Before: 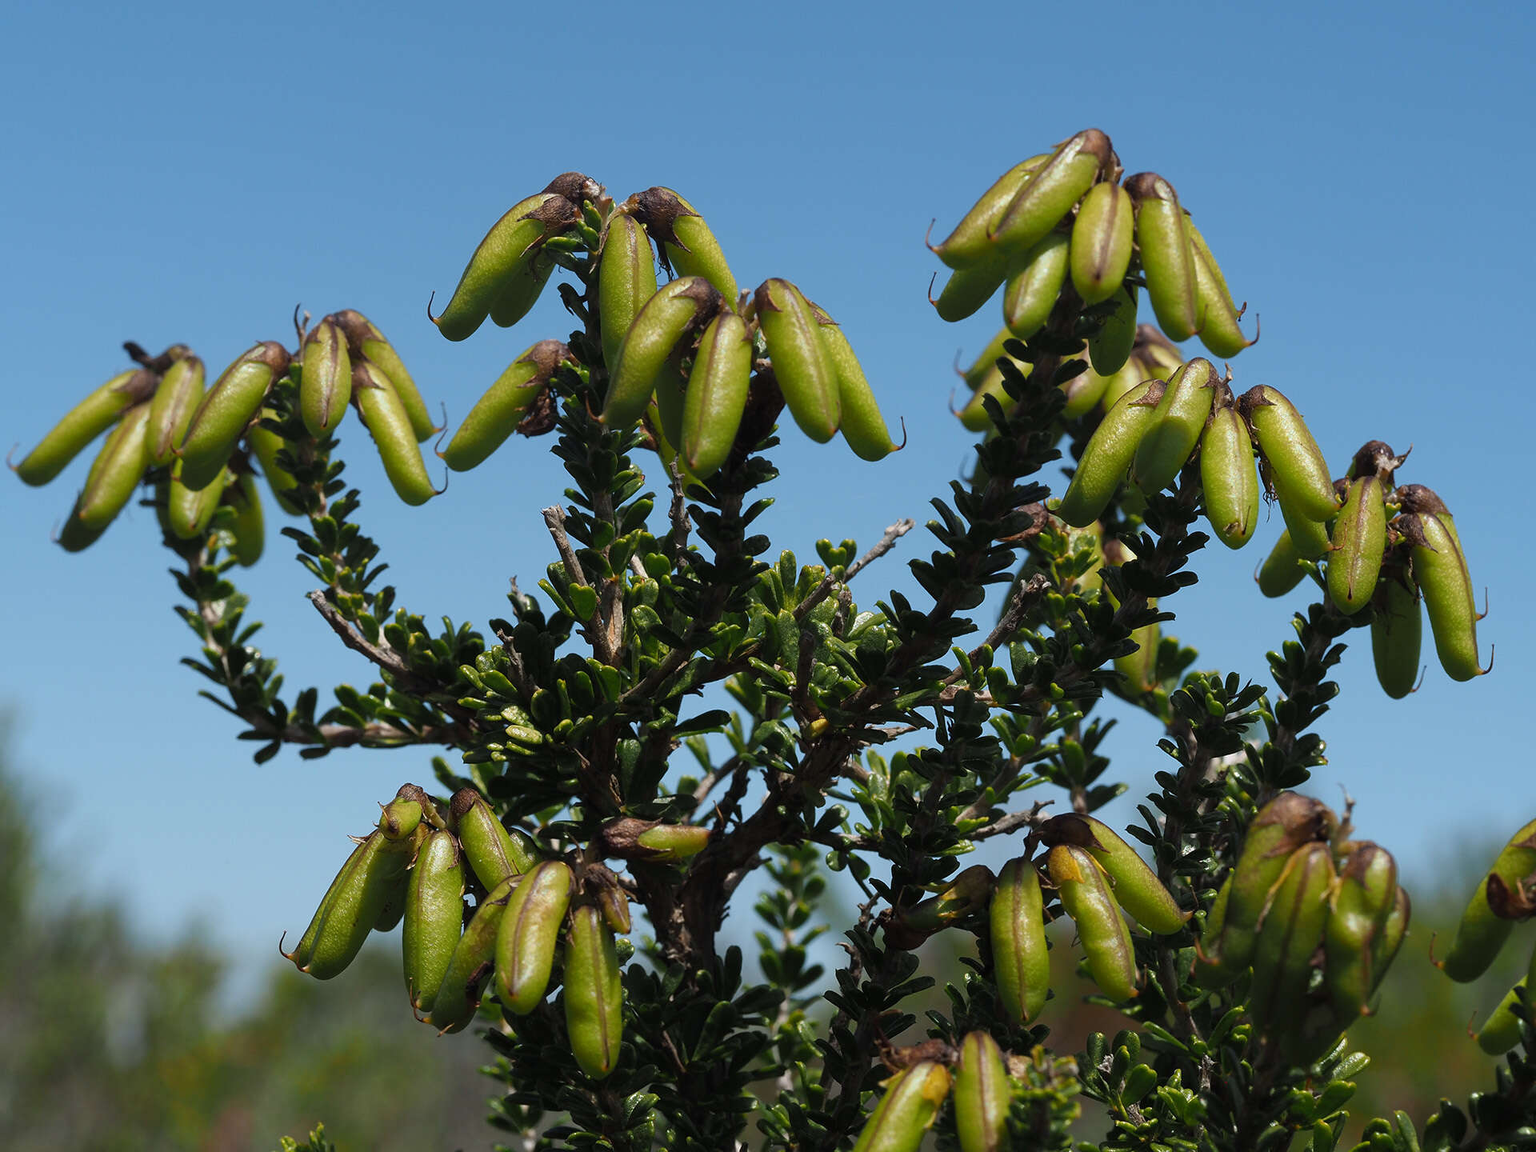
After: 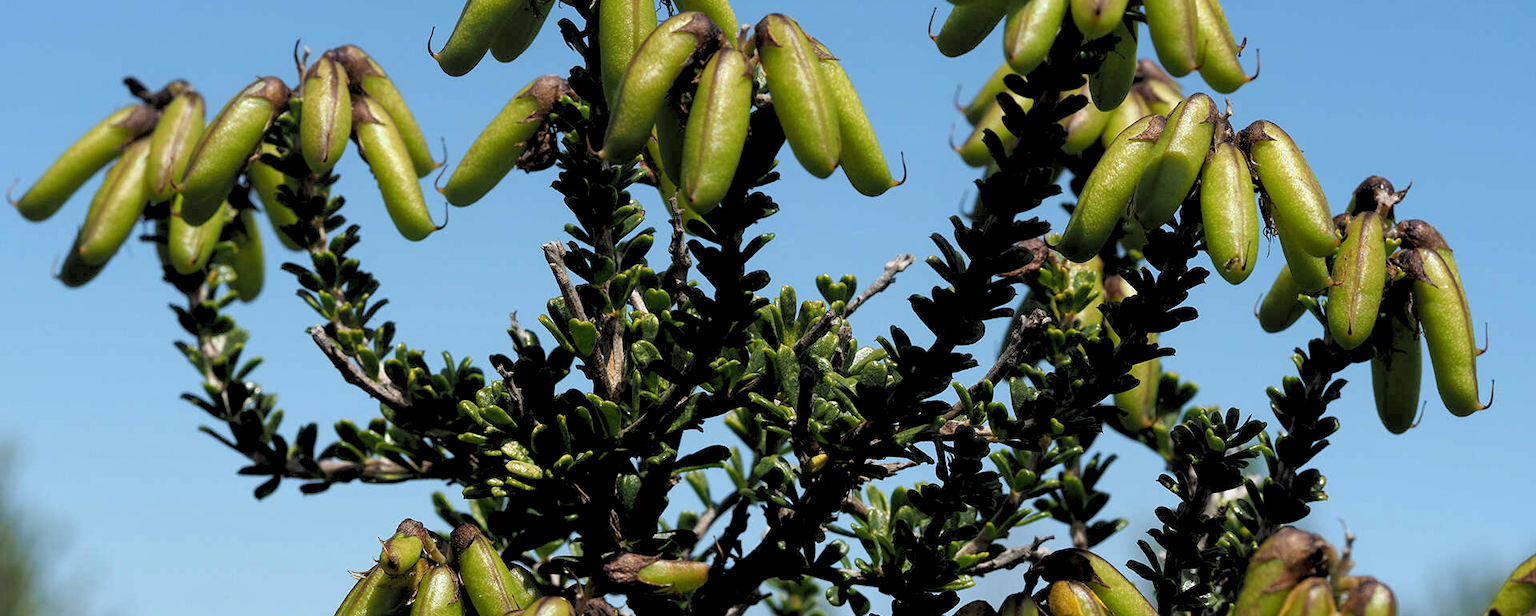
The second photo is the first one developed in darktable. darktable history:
crop and rotate: top 23.043%, bottom 23.437%
local contrast: highlights 100%, shadows 100%, detail 120%, midtone range 0.2
rgb levels: levels [[0.013, 0.434, 0.89], [0, 0.5, 1], [0, 0.5, 1]]
tone equalizer: on, module defaults
